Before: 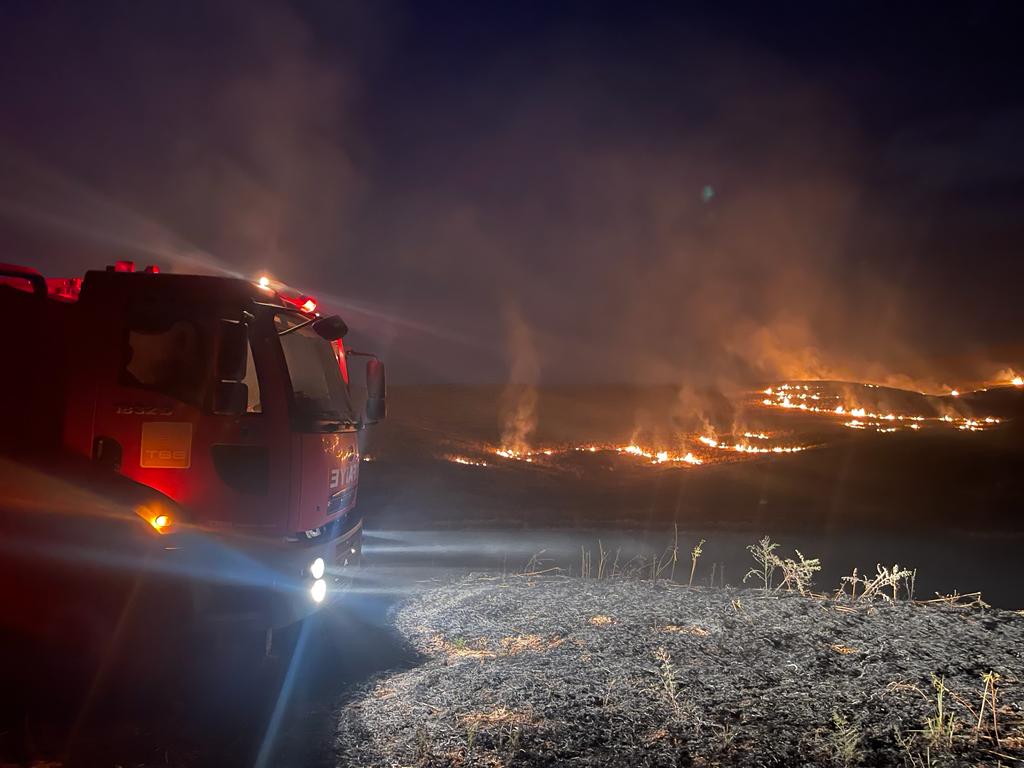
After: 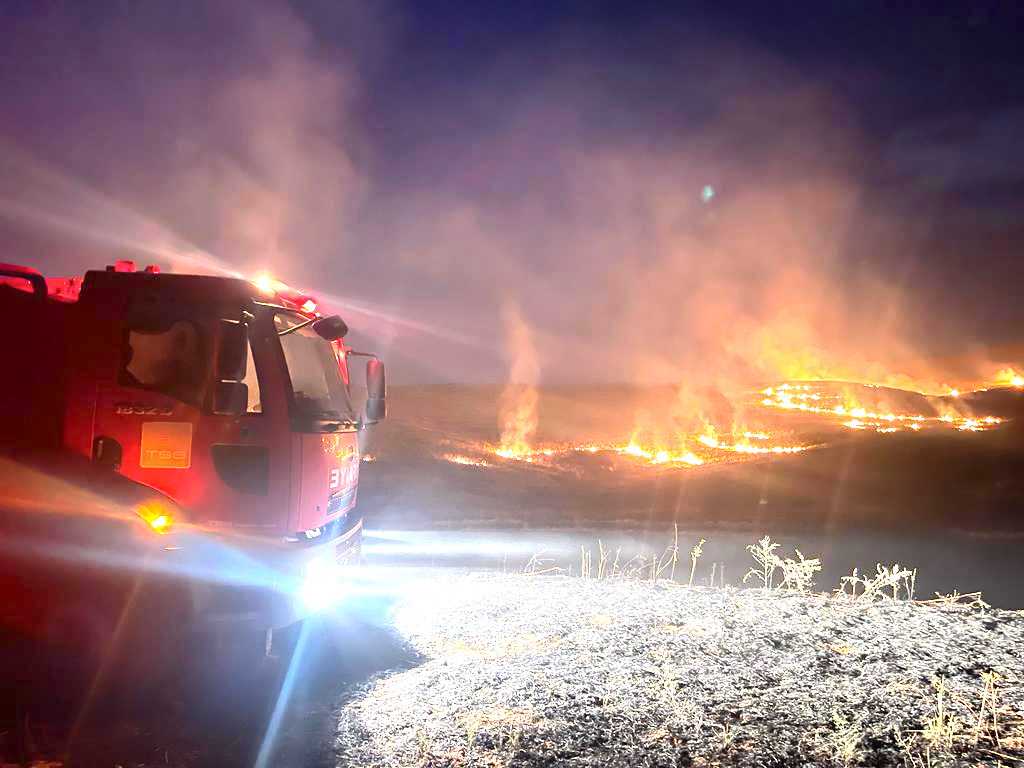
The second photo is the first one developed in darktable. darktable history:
contrast brightness saturation: contrast 0.152, brightness 0.042
exposure: exposure 2.208 EV, compensate exposure bias true, compensate highlight preservation false
